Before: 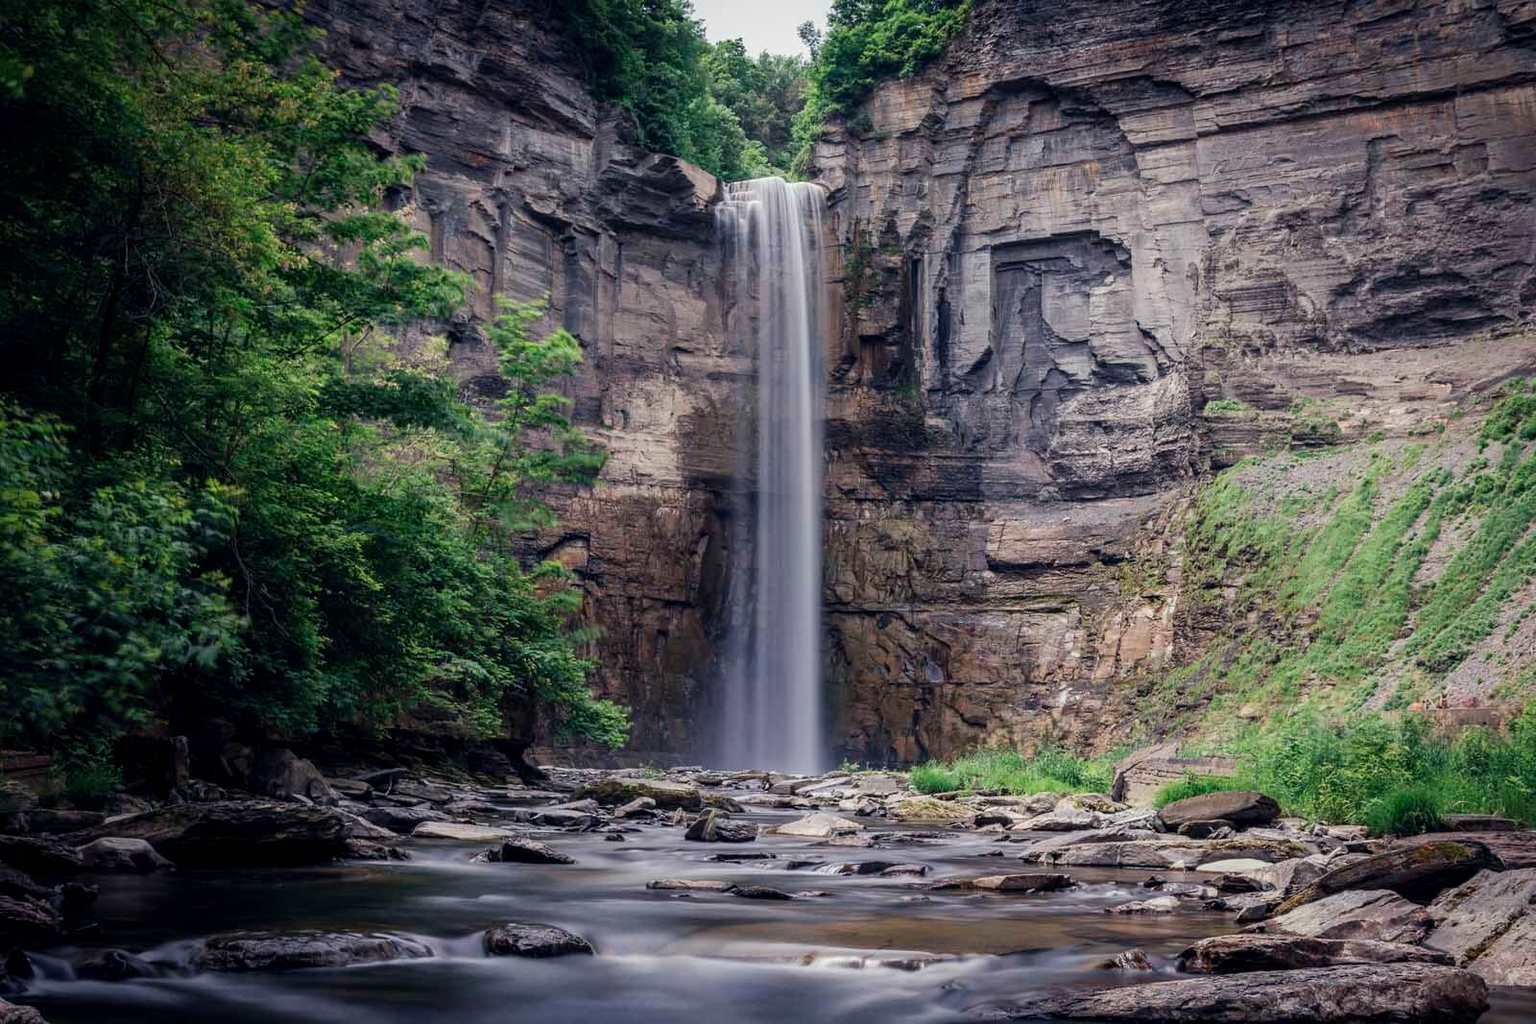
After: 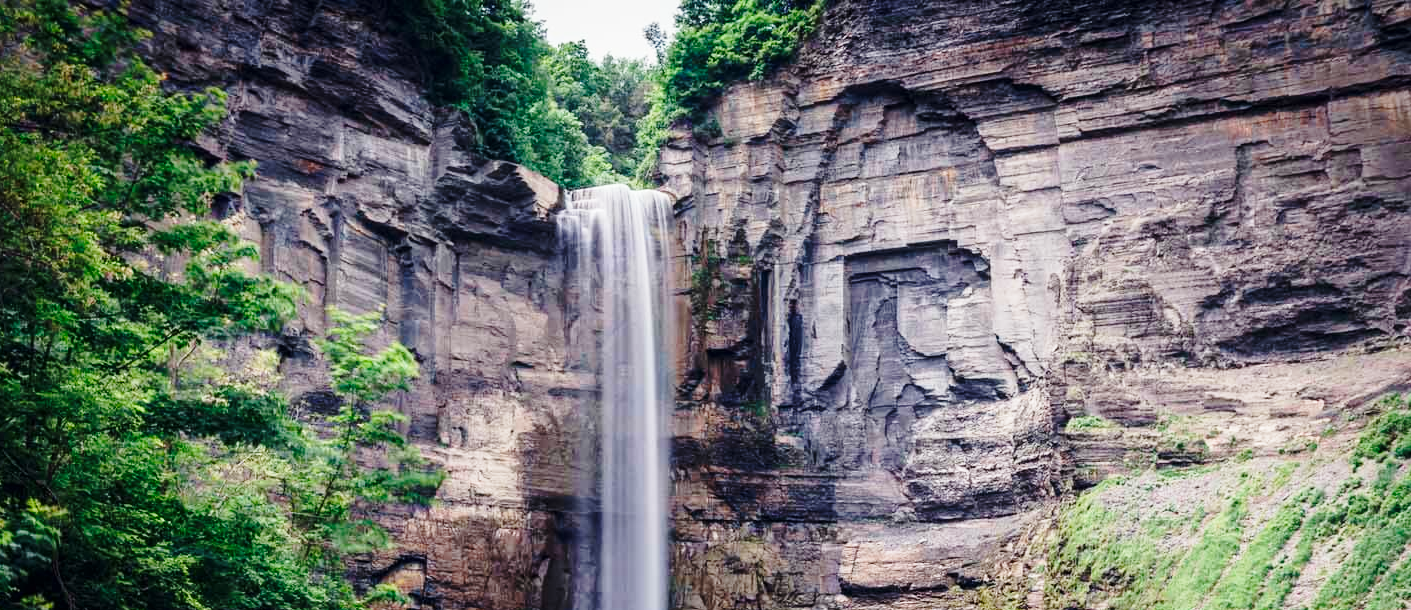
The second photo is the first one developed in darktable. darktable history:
base curve: curves: ch0 [(0, 0) (0.028, 0.03) (0.121, 0.232) (0.46, 0.748) (0.859, 0.968) (1, 1)], preserve colors none
crop and rotate: left 11.812%, bottom 42.776%
